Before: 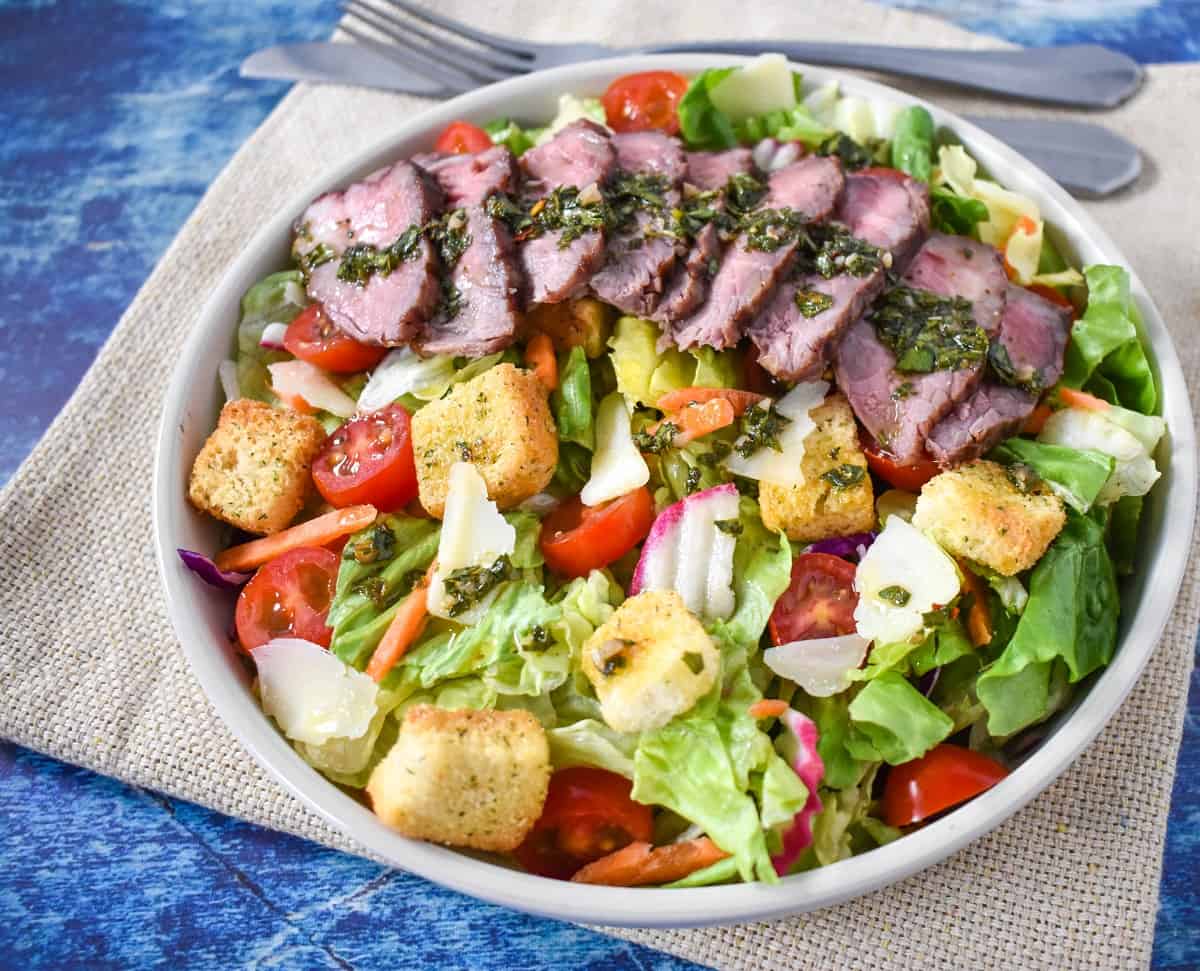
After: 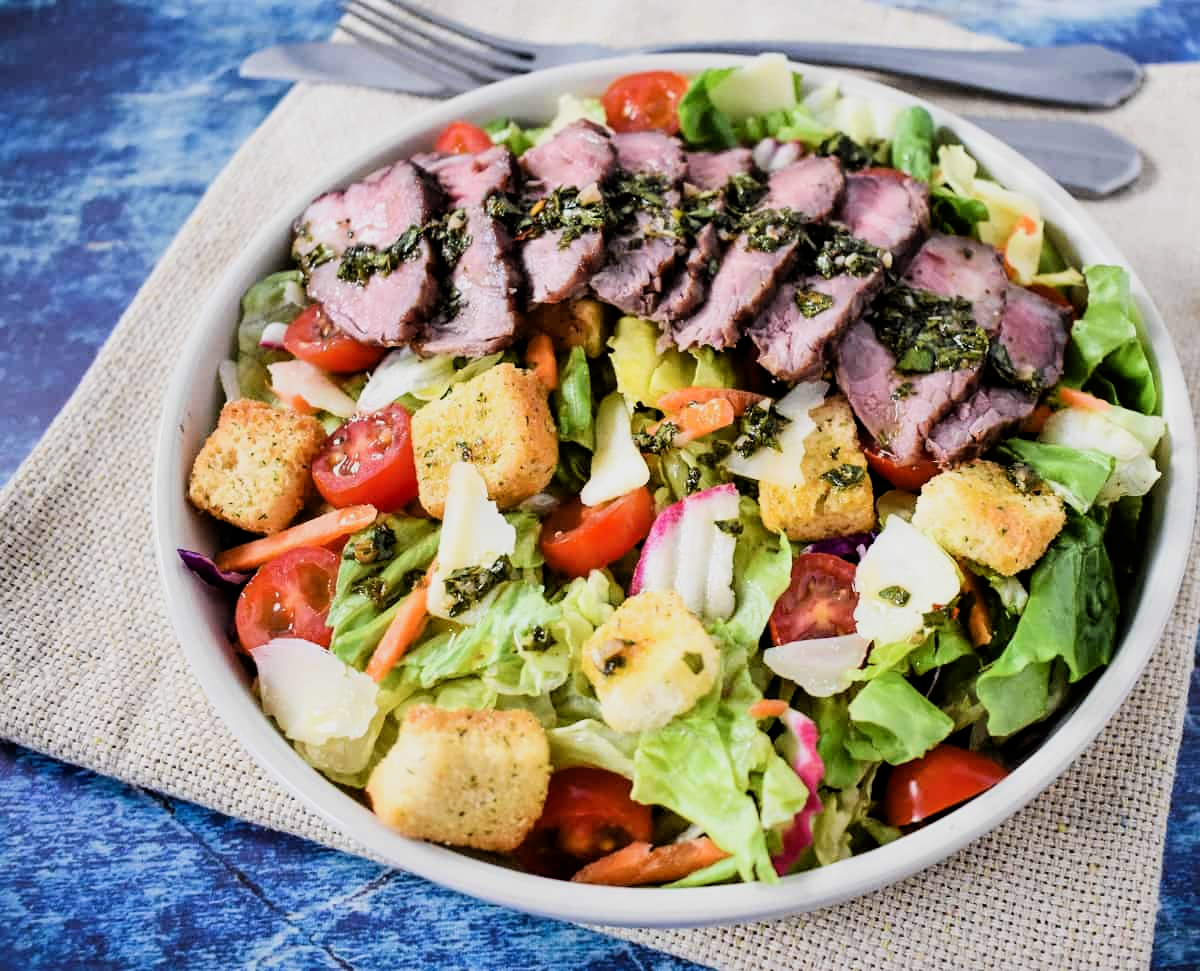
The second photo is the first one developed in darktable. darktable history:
filmic rgb: black relative exposure -5.1 EV, white relative exposure 3.96 EV, hardness 2.89, contrast 1.491
